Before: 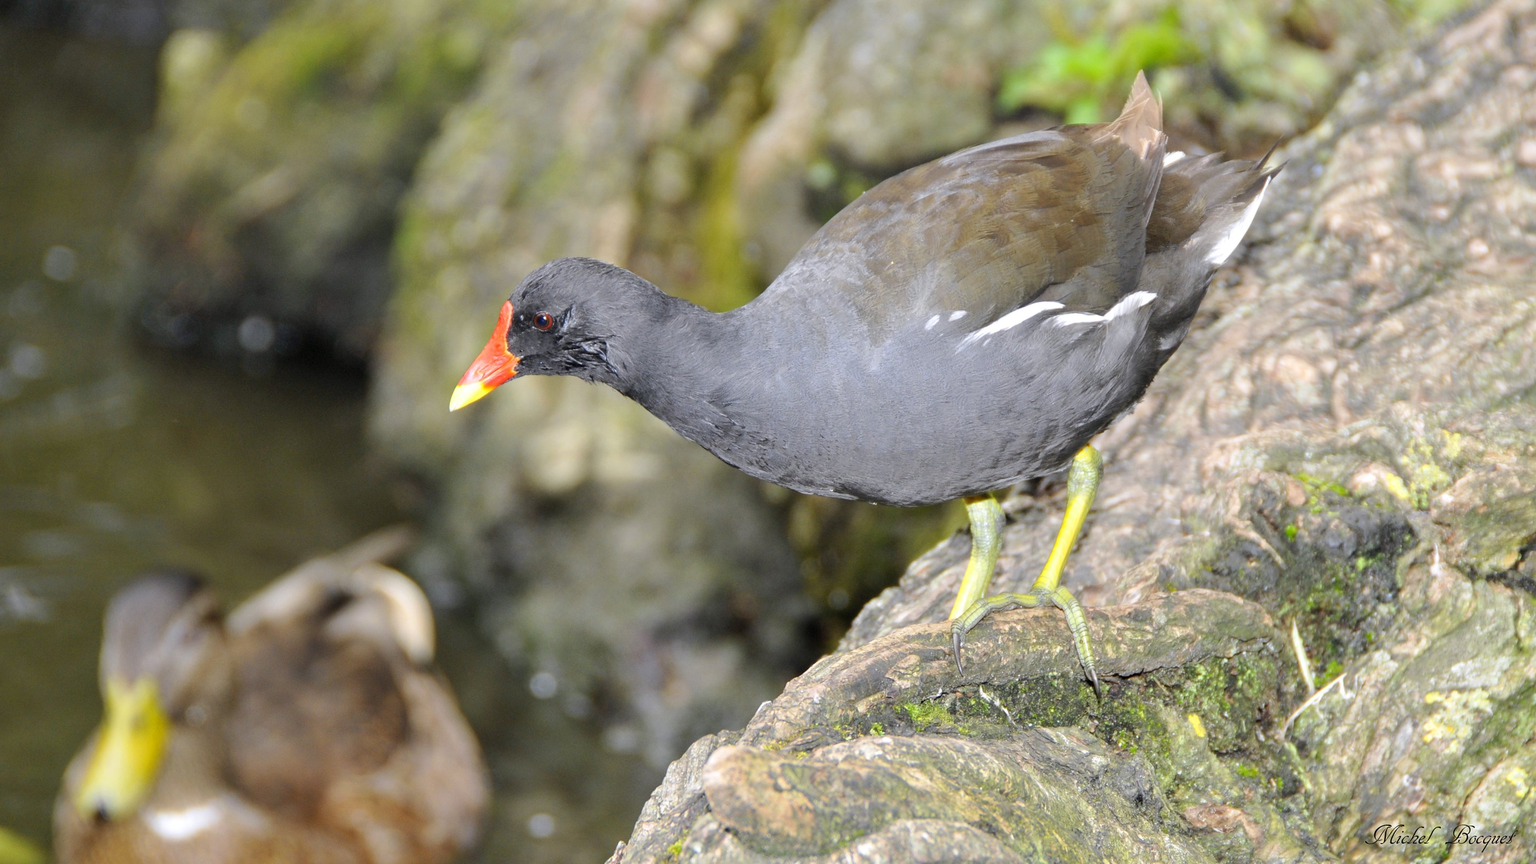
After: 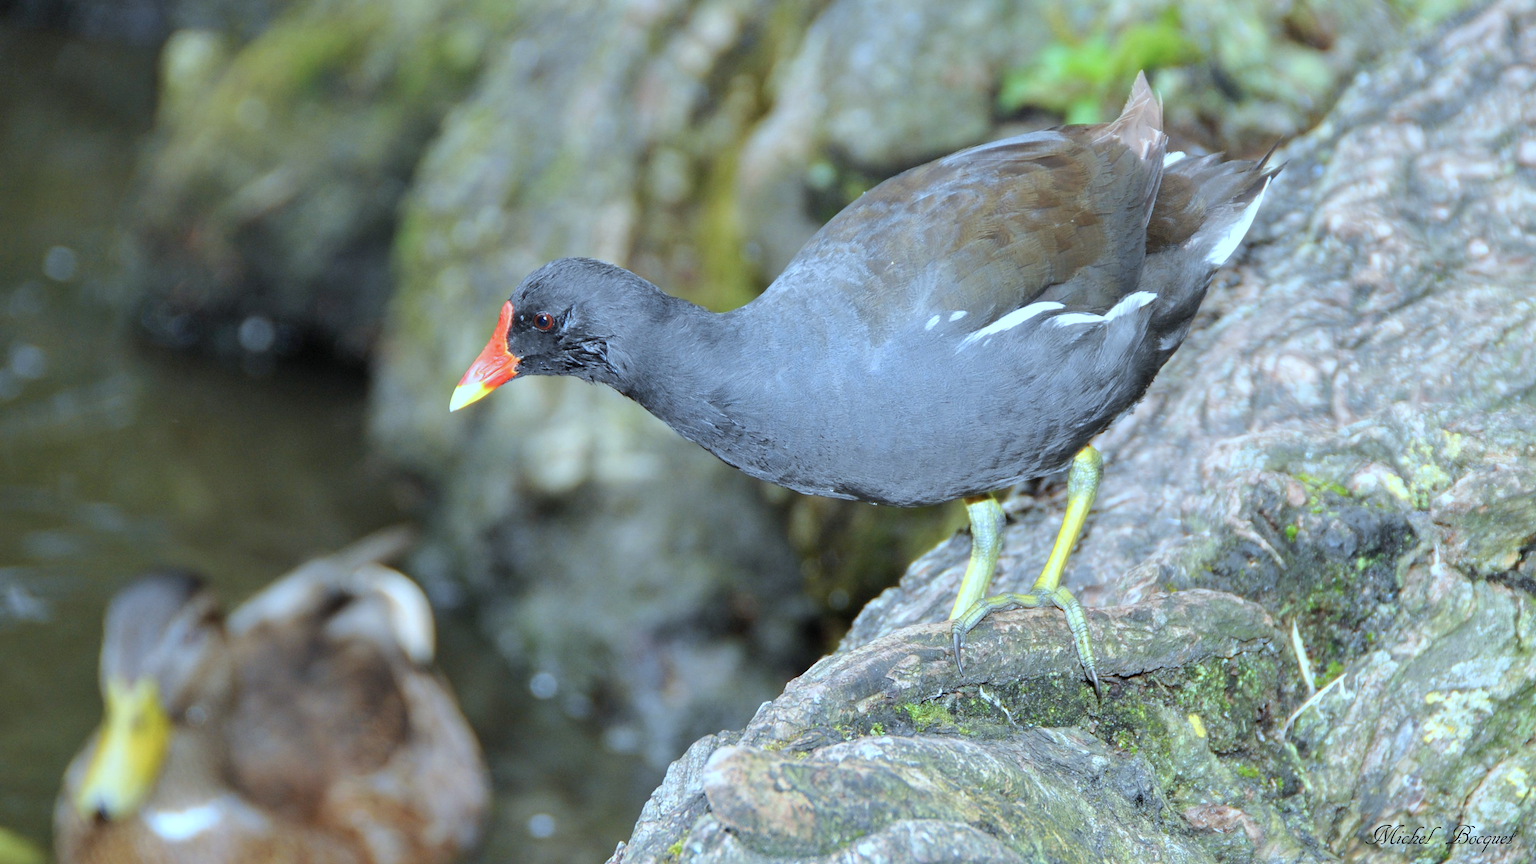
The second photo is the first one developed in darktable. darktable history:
color correction: highlights a* -8.94, highlights b* -23.33
